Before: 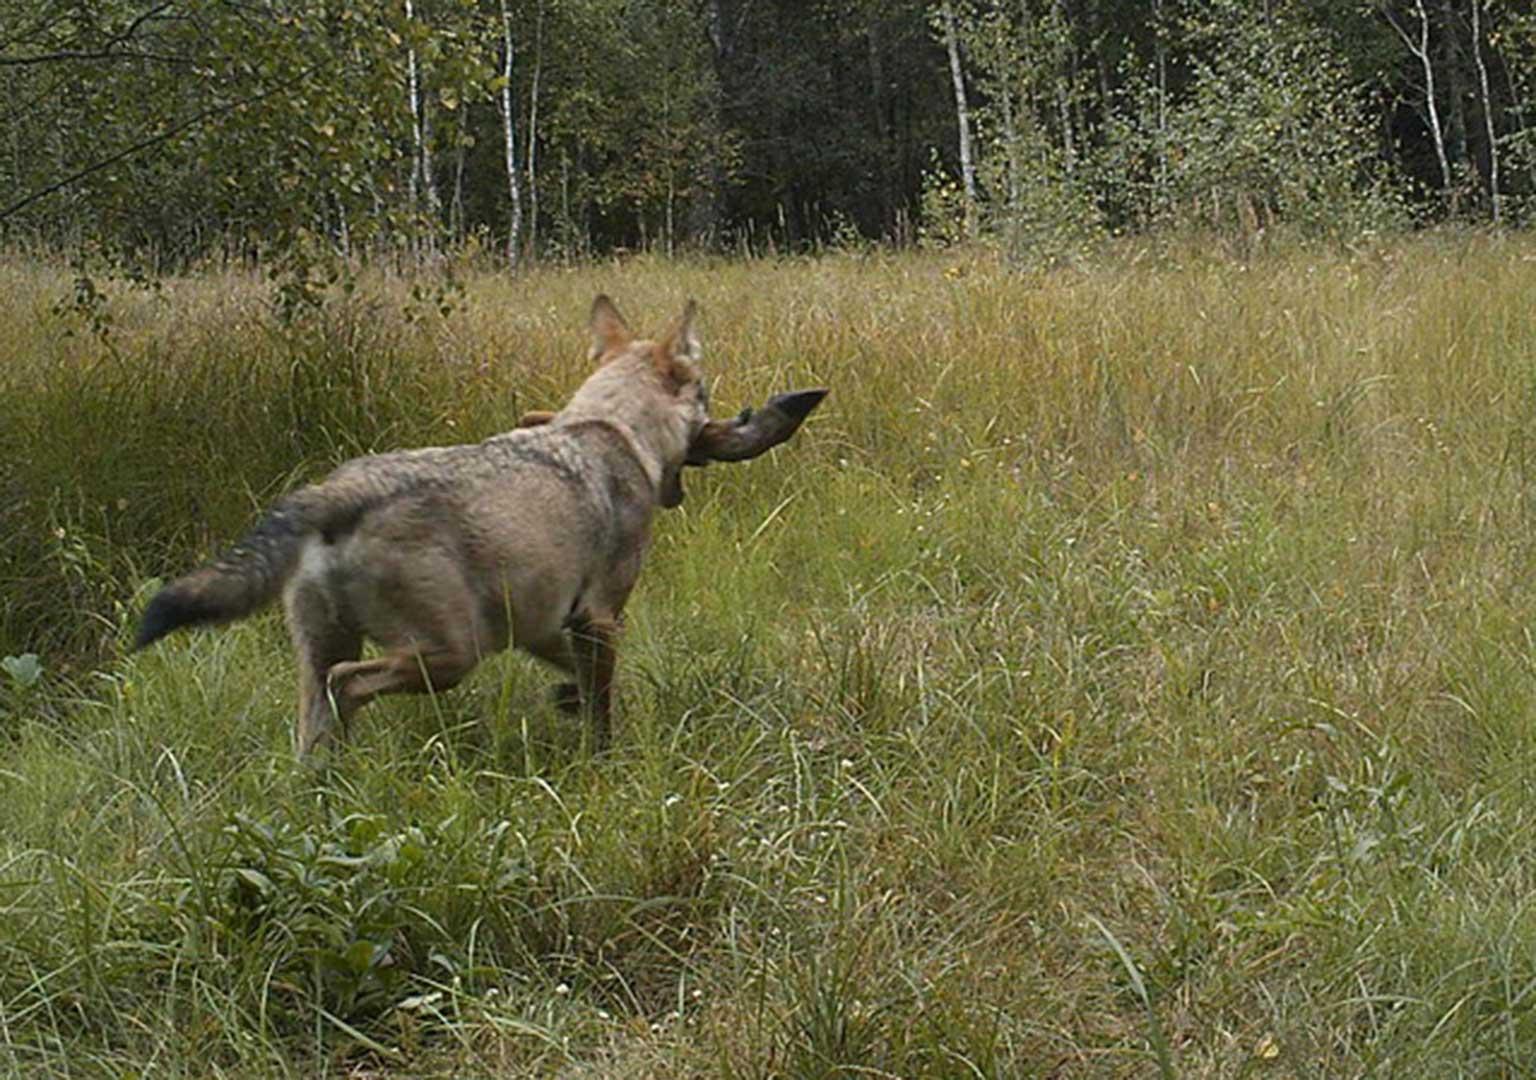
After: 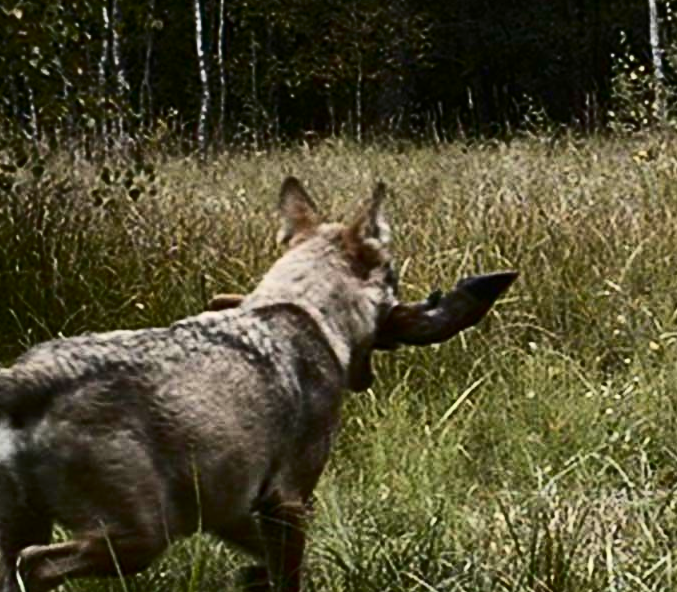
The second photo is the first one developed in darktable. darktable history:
crop: left 20.248%, top 10.86%, right 35.675%, bottom 34.321%
contrast brightness saturation: contrast 0.5, saturation -0.1
graduated density: on, module defaults
